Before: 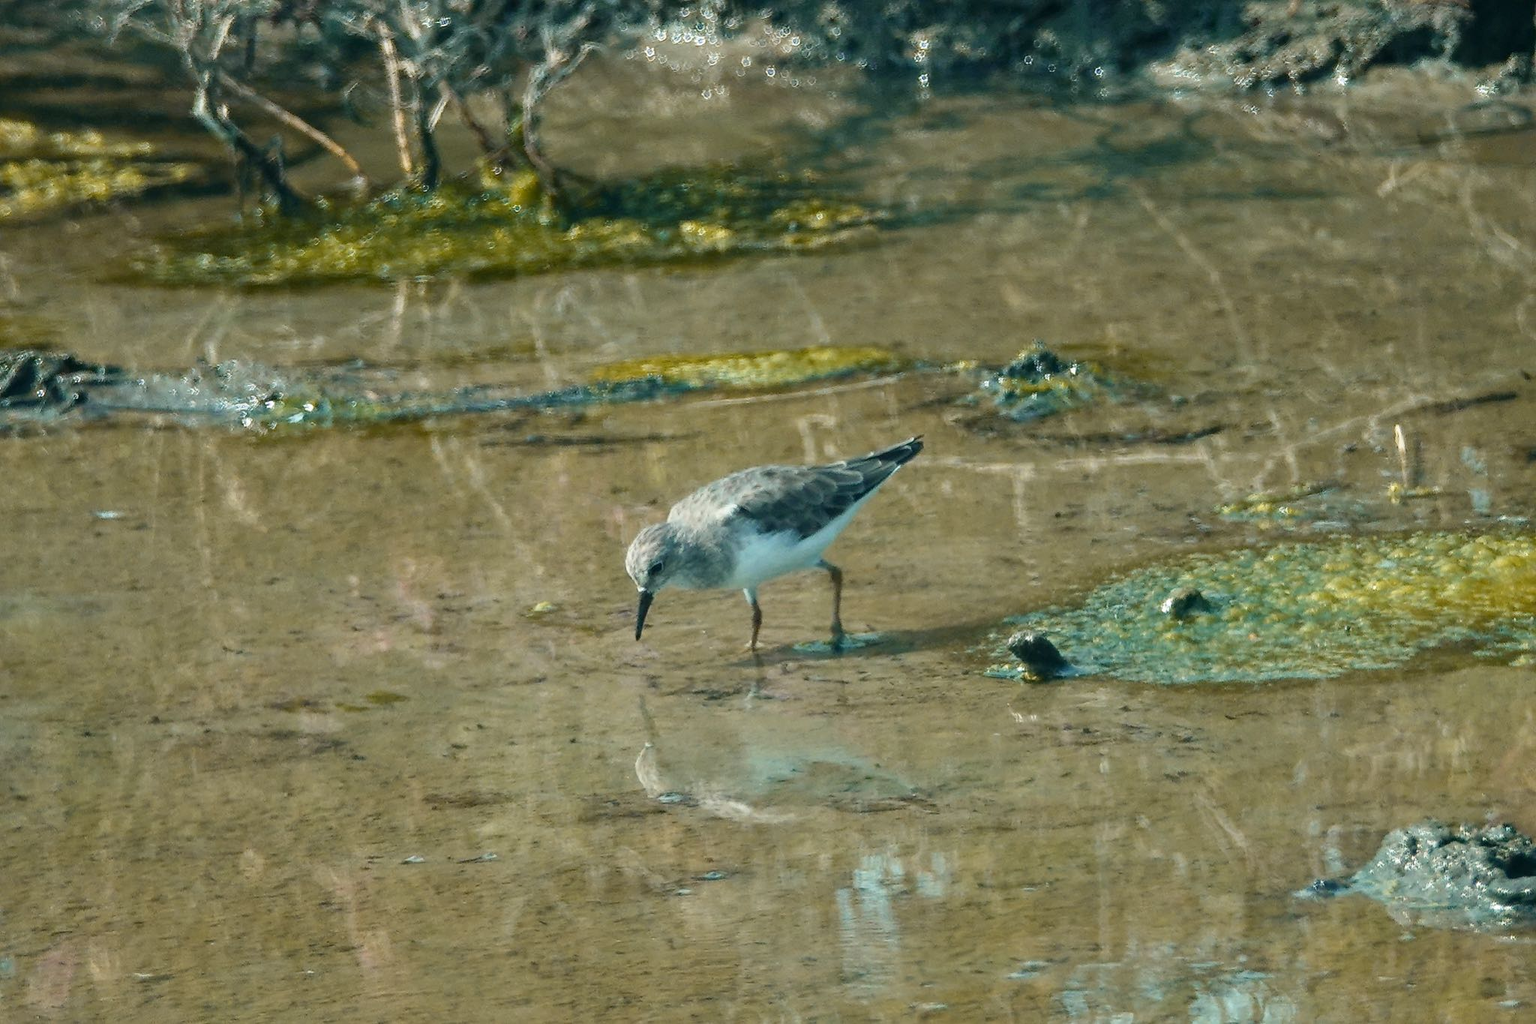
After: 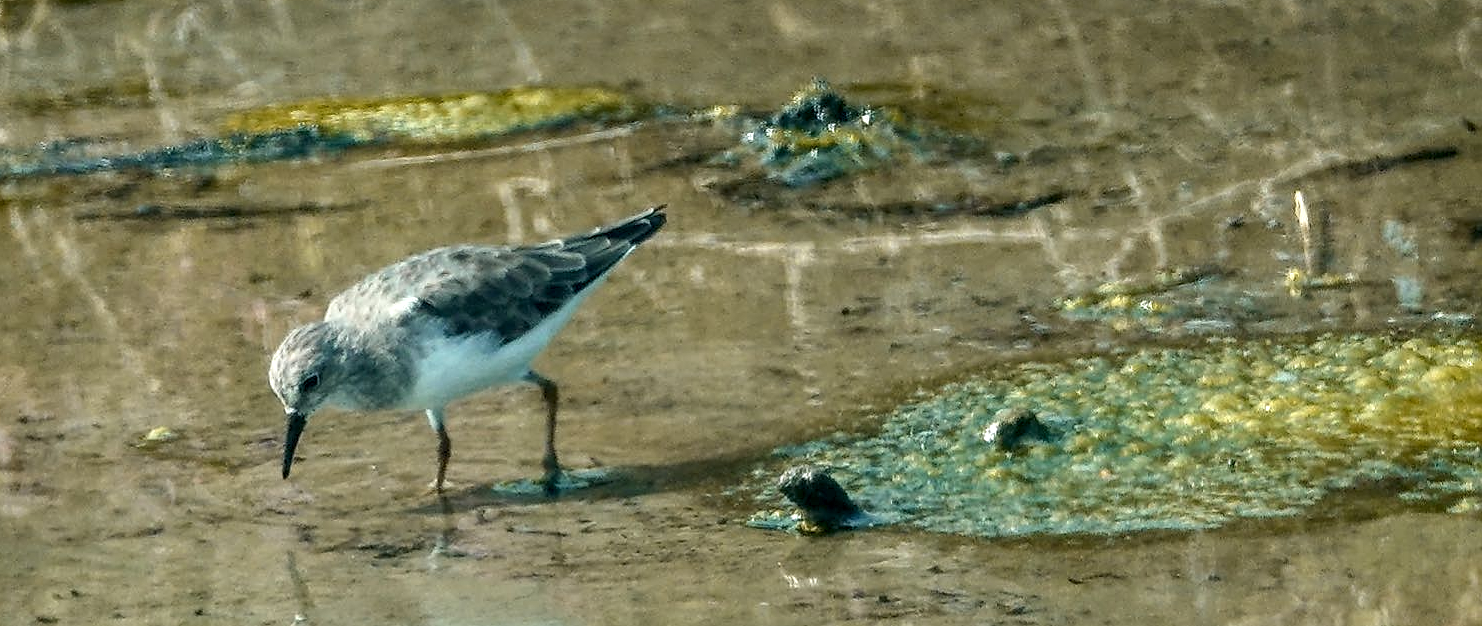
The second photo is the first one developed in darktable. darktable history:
crop and rotate: left 27.628%, top 27.477%, bottom 26.66%
sharpen: radius 0.975, amount 0.603
local contrast: highlights 21%, detail 150%
exposure: compensate exposure bias true, compensate highlight preservation false
